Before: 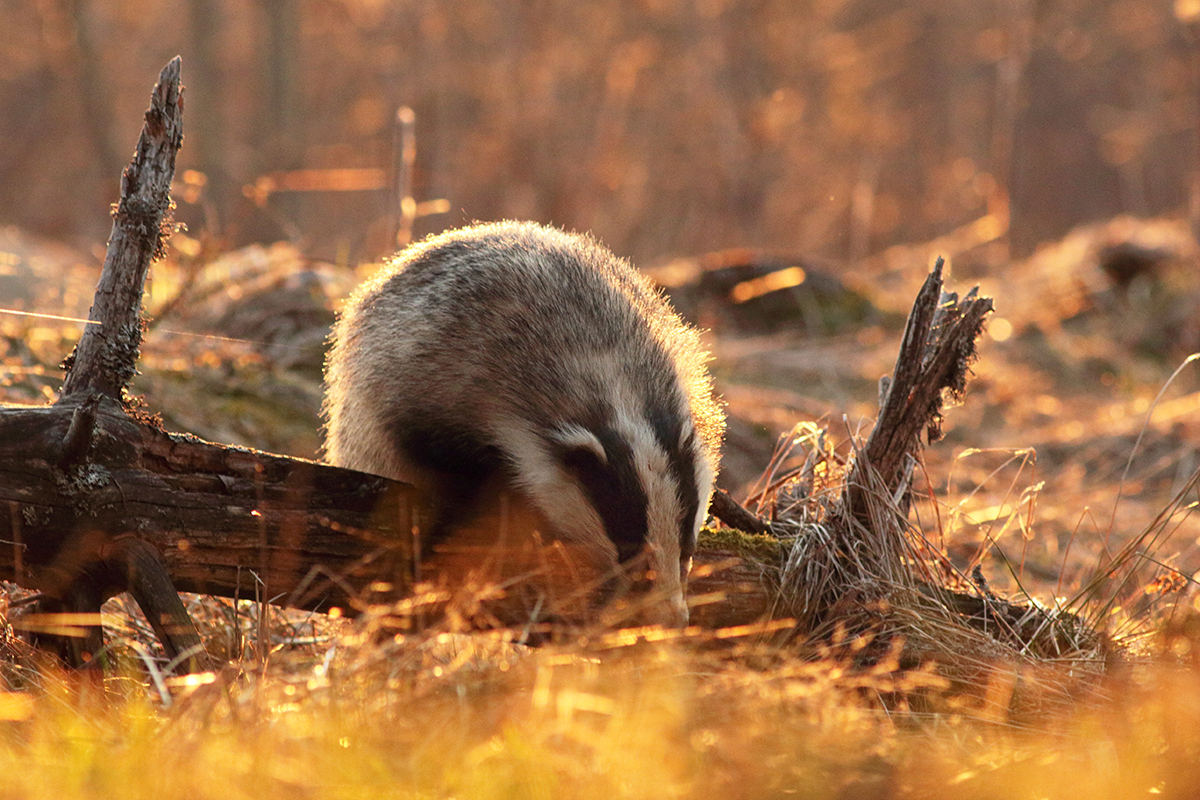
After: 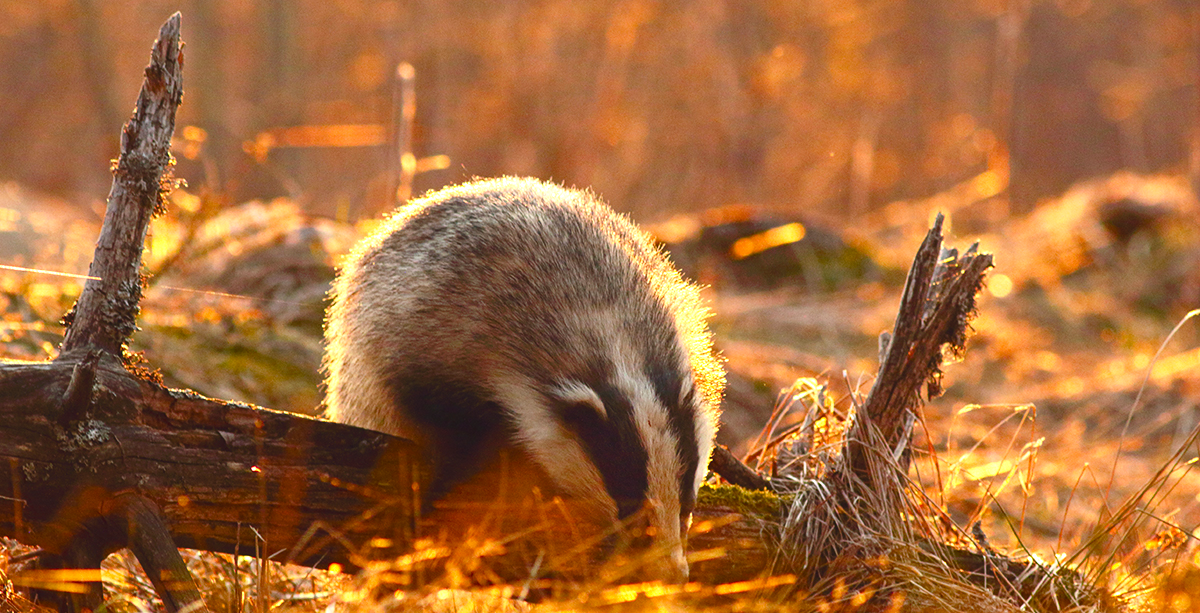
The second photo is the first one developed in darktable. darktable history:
crop: top 5.614%, bottom 17.729%
color balance rgb: power › chroma 0.287%, power › hue 23.54°, highlights gain › chroma 0.191%, highlights gain › hue 330.02°, global offset › luminance 0.714%, perceptual saturation grading › global saturation 20%, perceptual saturation grading › highlights -13.994%, perceptual saturation grading › shadows 49.768%, perceptual brilliance grading › global brilliance 11.853%, global vibrance 20%
